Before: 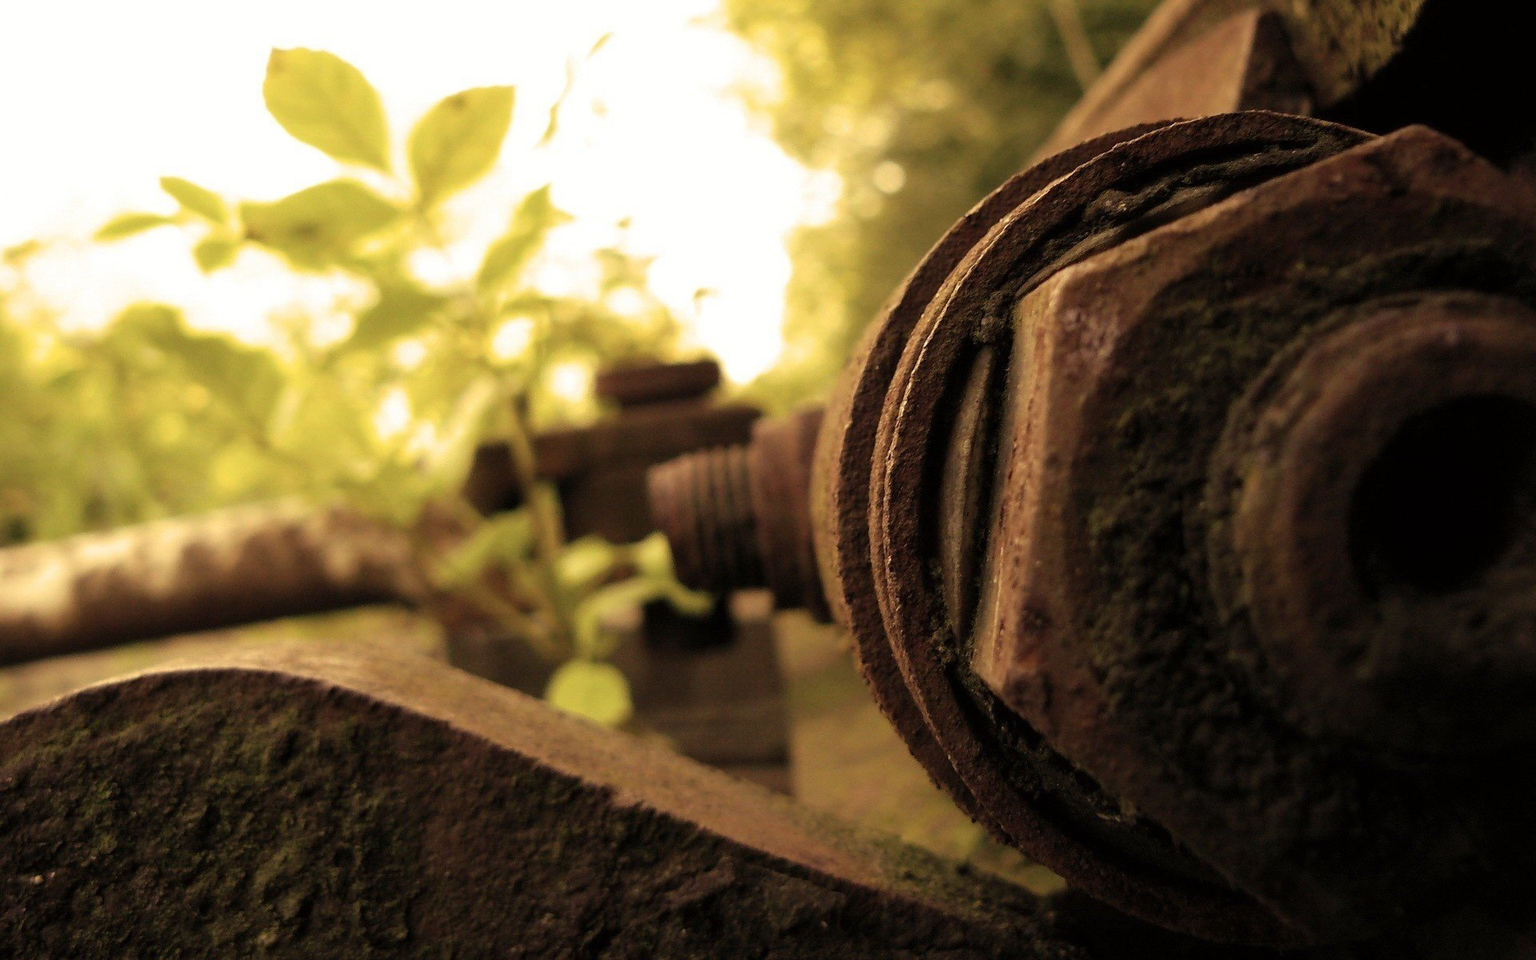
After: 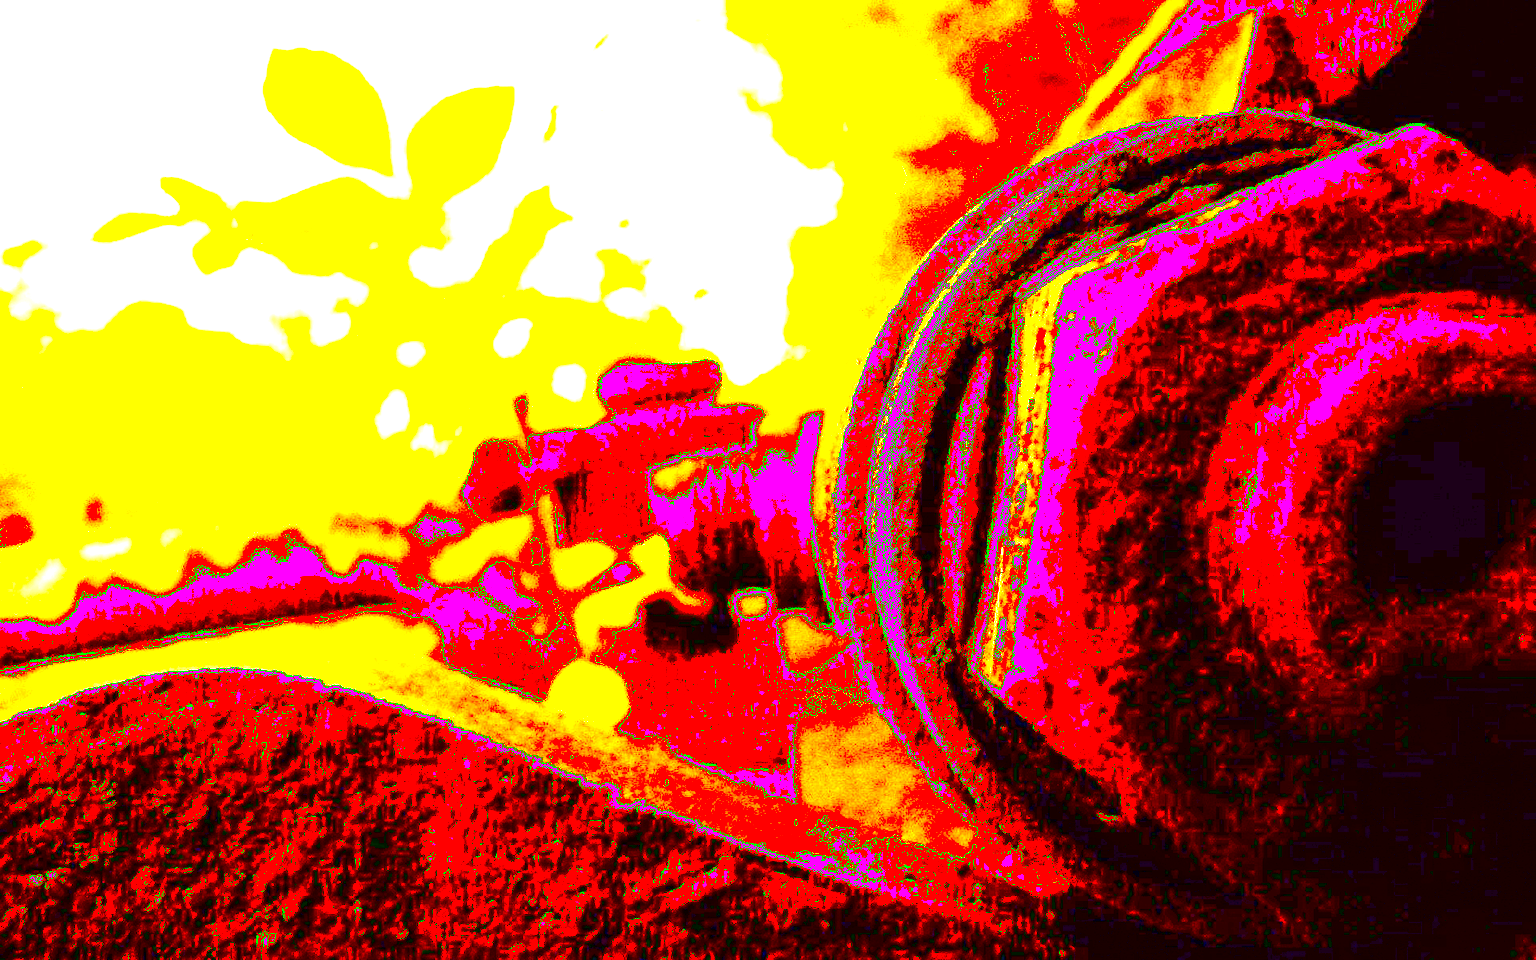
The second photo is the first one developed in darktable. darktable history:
exposure: black level correction 0.099, exposure 2.962 EV, compensate exposure bias true, compensate highlight preservation false
tone curve: curves: ch0 [(0.003, 0.003) (0.104, 0.069) (0.236, 0.218) (0.401, 0.443) (0.495, 0.55) (0.625, 0.67) (0.819, 0.841) (0.96, 0.899)]; ch1 [(0, 0) (0.161, 0.092) (0.37, 0.302) (0.424, 0.402) (0.45, 0.466) (0.495, 0.506) (0.573, 0.571) (0.638, 0.641) (0.751, 0.741) (1, 1)]; ch2 [(0, 0) (0.352, 0.403) (0.466, 0.443) (0.524, 0.501) (0.56, 0.556) (1, 1)], color space Lab, independent channels, preserve colors none
